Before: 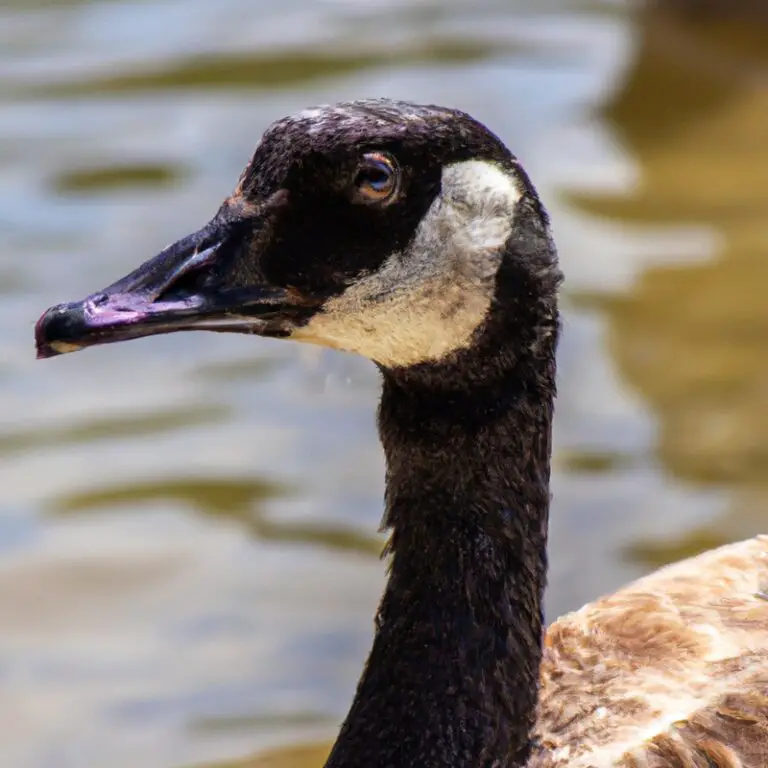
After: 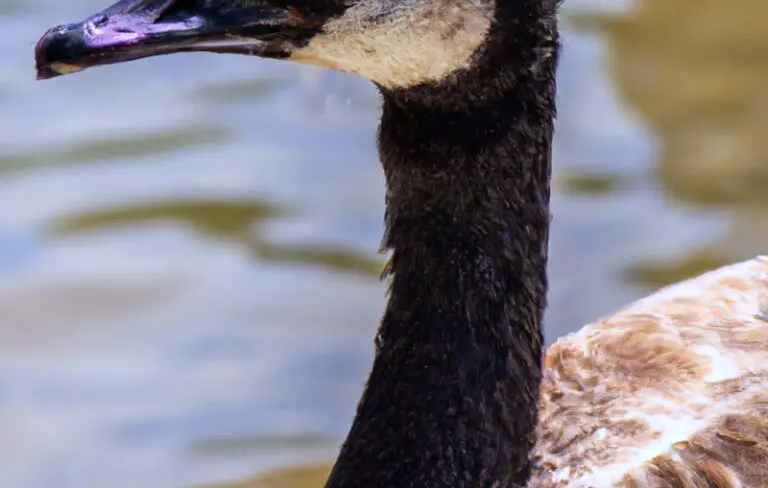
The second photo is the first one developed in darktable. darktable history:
color calibration: illuminant as shot in camera, x 0.37, y 0.382, temperature 4315.92 K
crop and rotate: top 36.451%
